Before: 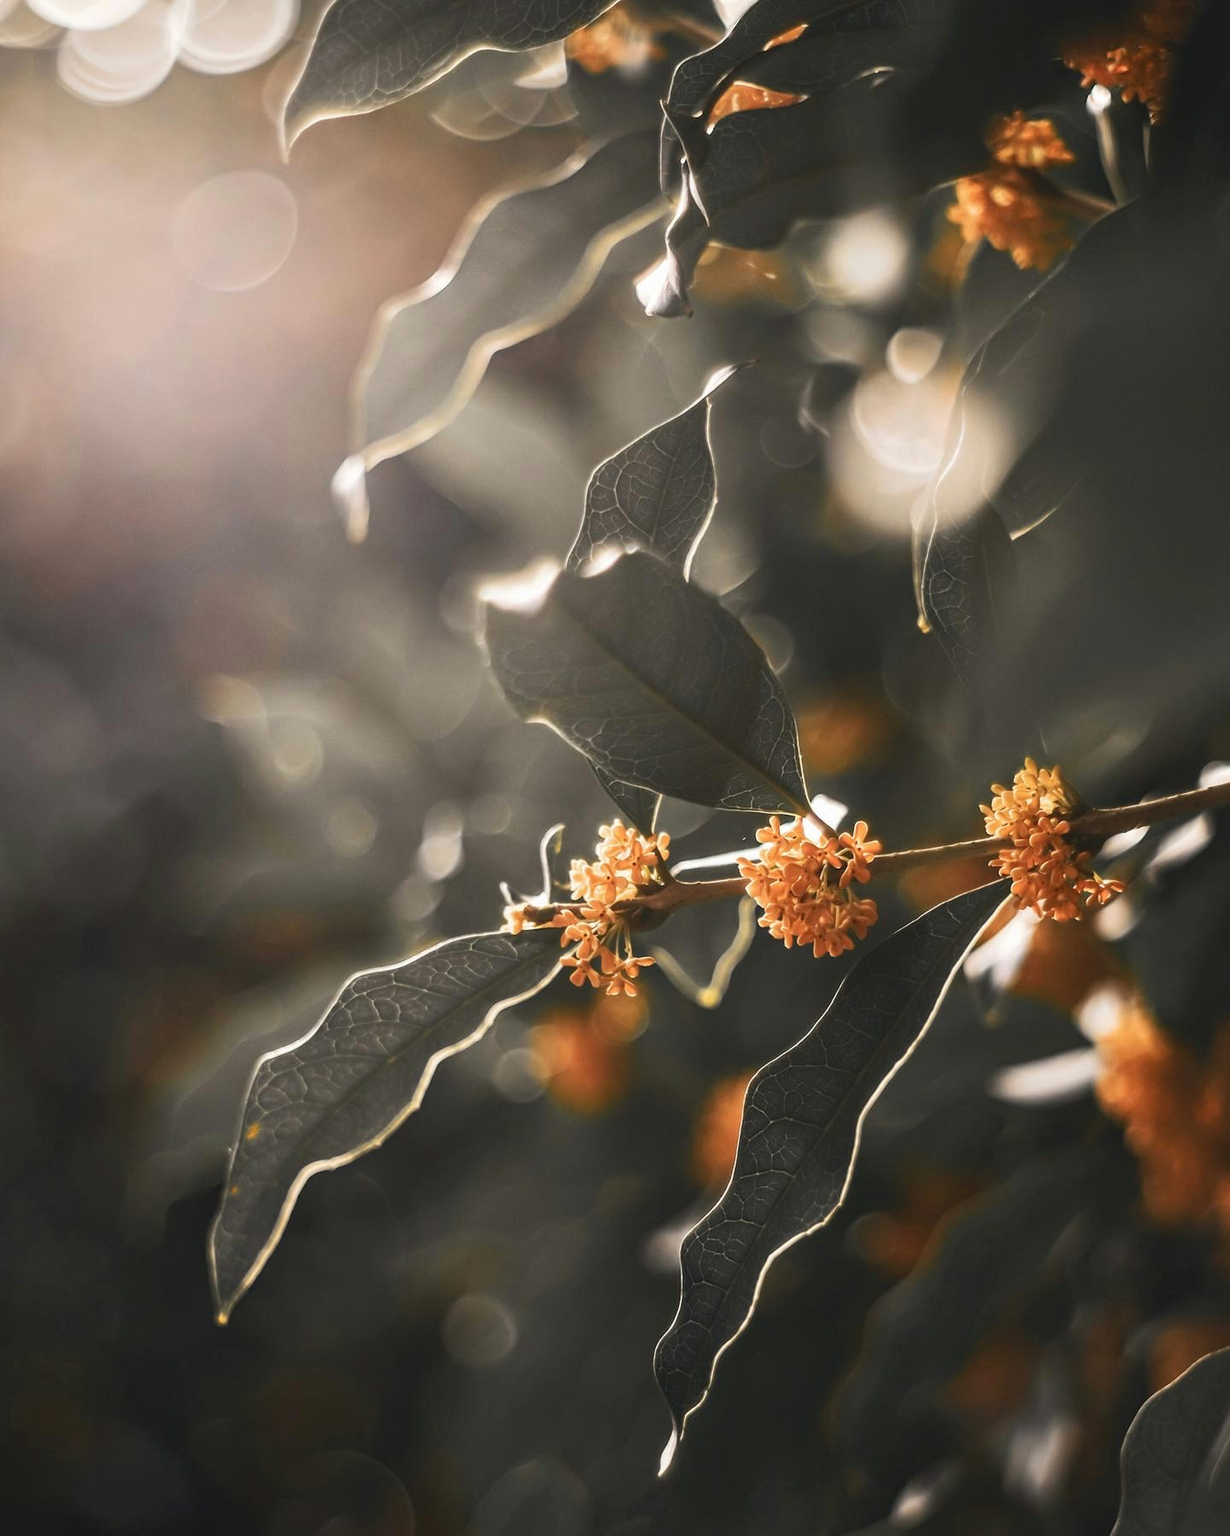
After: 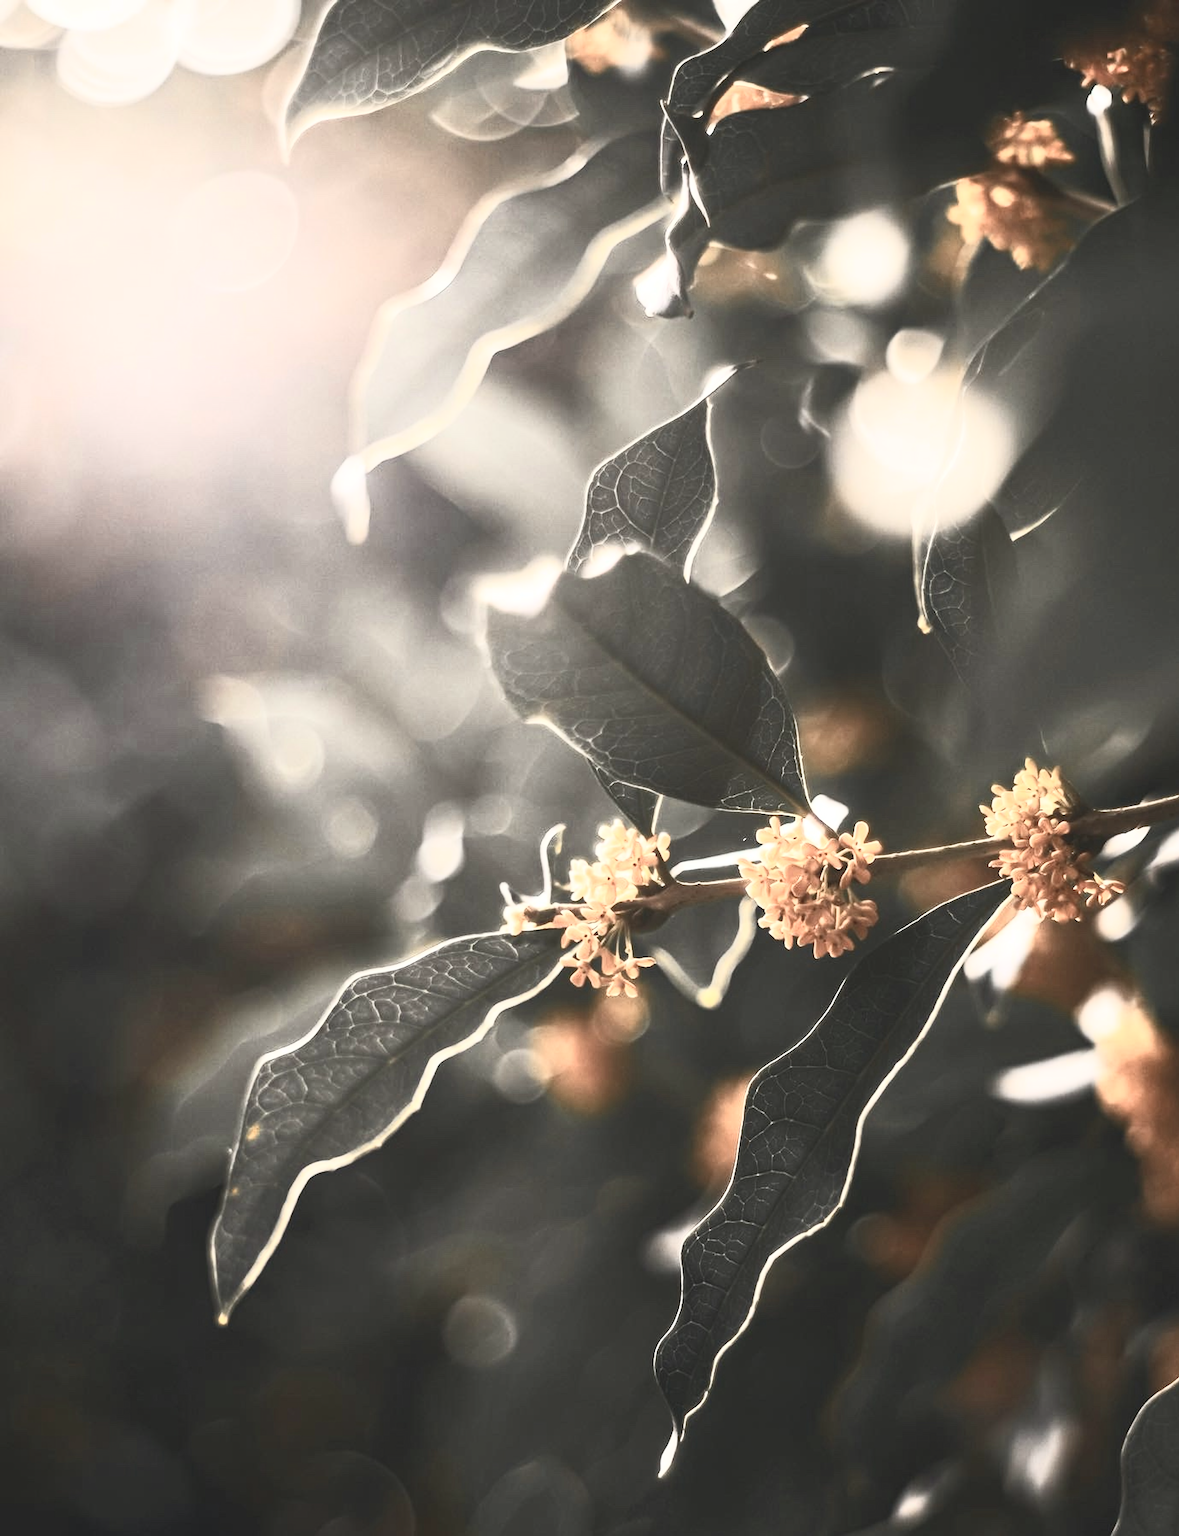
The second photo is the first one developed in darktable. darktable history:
contrast brightness saturation: contrast 0.57, brightness 0.57, saturation -0.34
crop: right 4.126%, bottom 0.031%
